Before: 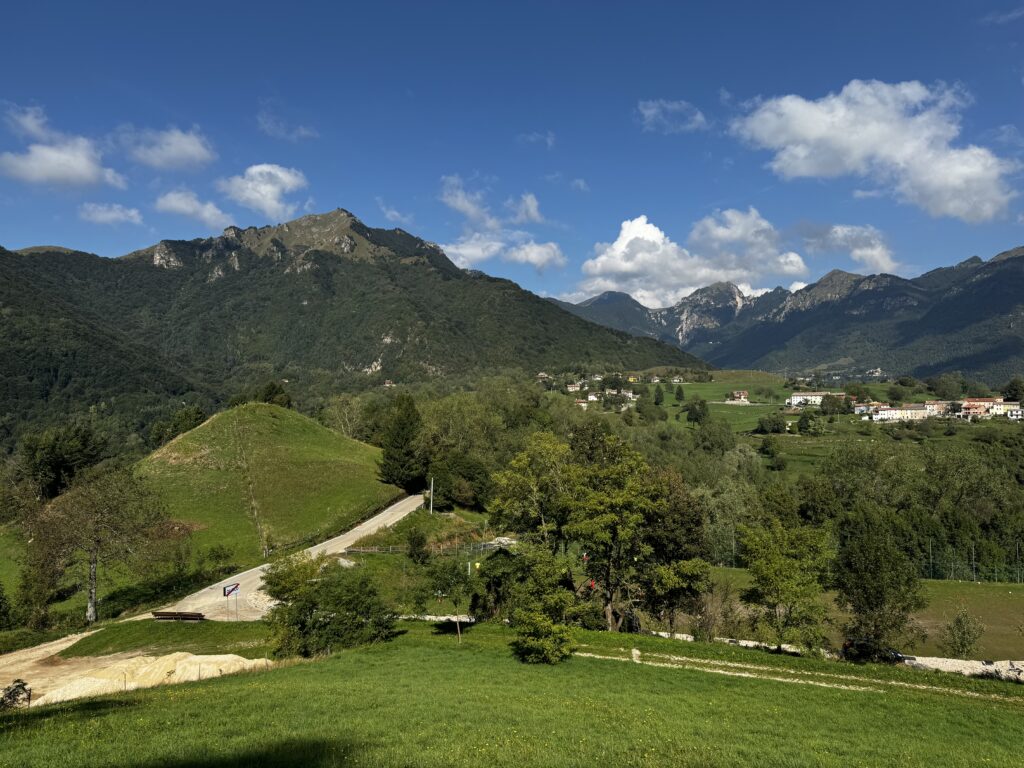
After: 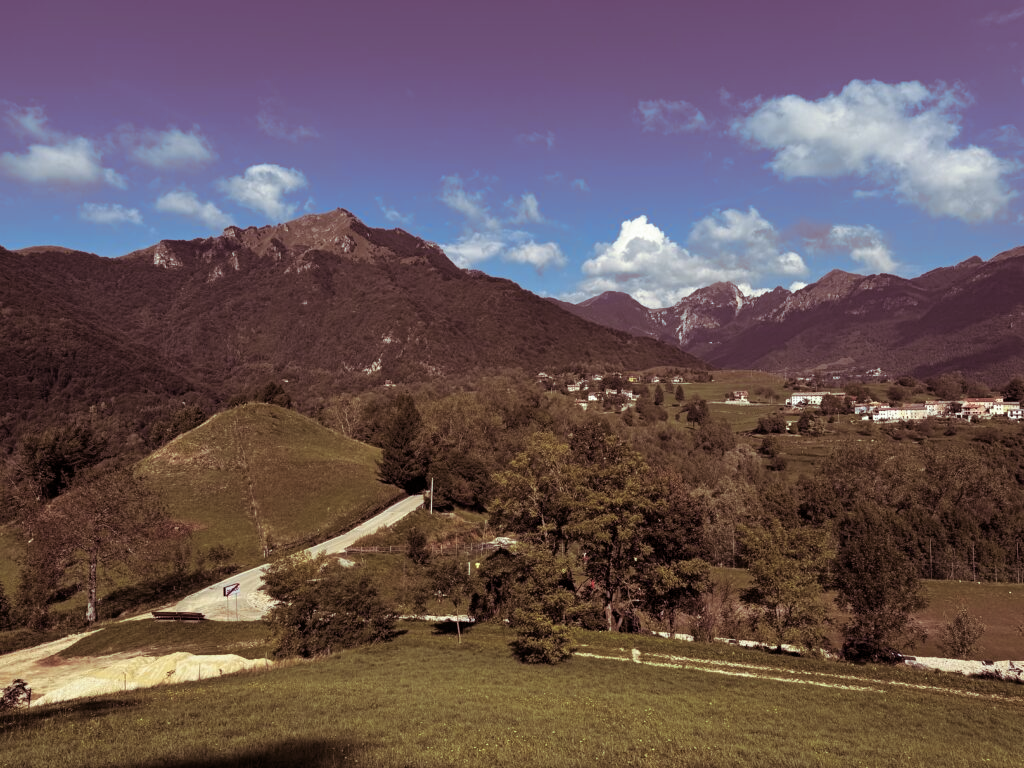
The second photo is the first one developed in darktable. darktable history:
split-toning: on, module defaults
